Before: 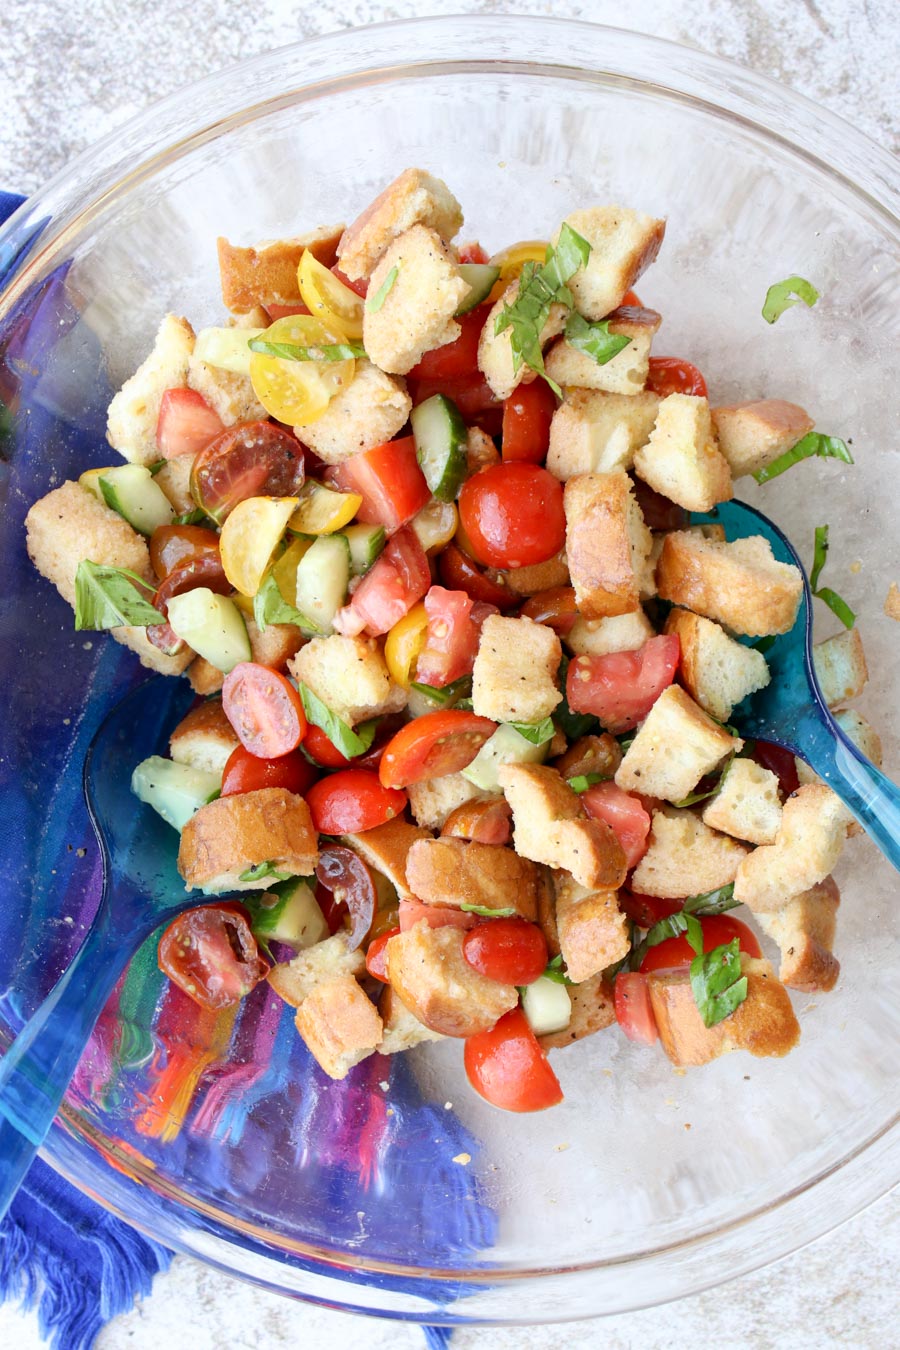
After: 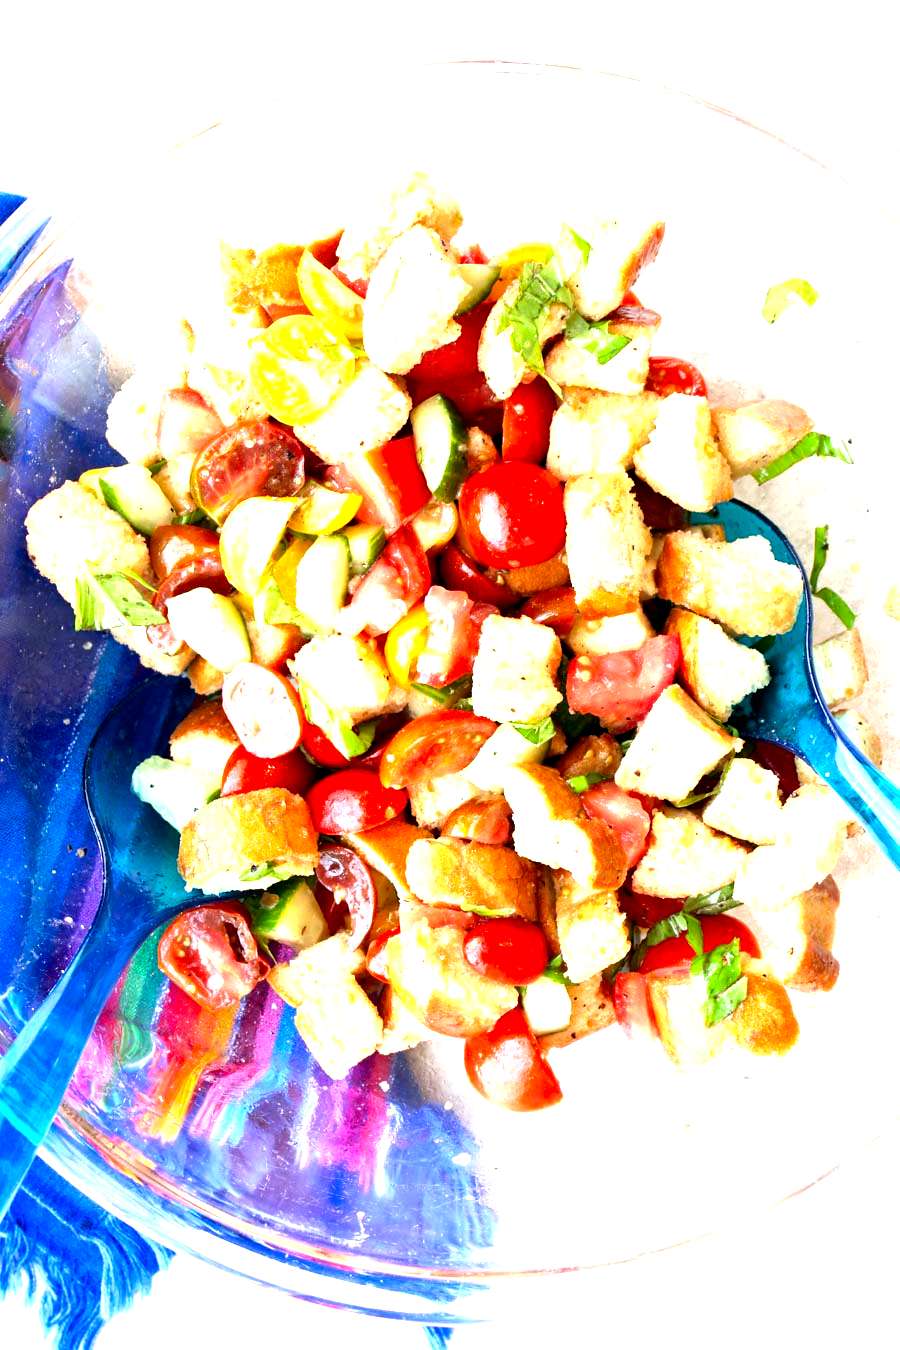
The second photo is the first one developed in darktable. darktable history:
exposure: exposure 1 EV, compensate highlight preservation false
color balance: lift [0.991, 1, 1, 1], gamma [0.996, 1, 1, 1], input saturation 98.52%, contrast 20.34%, output saturation 103.72%
